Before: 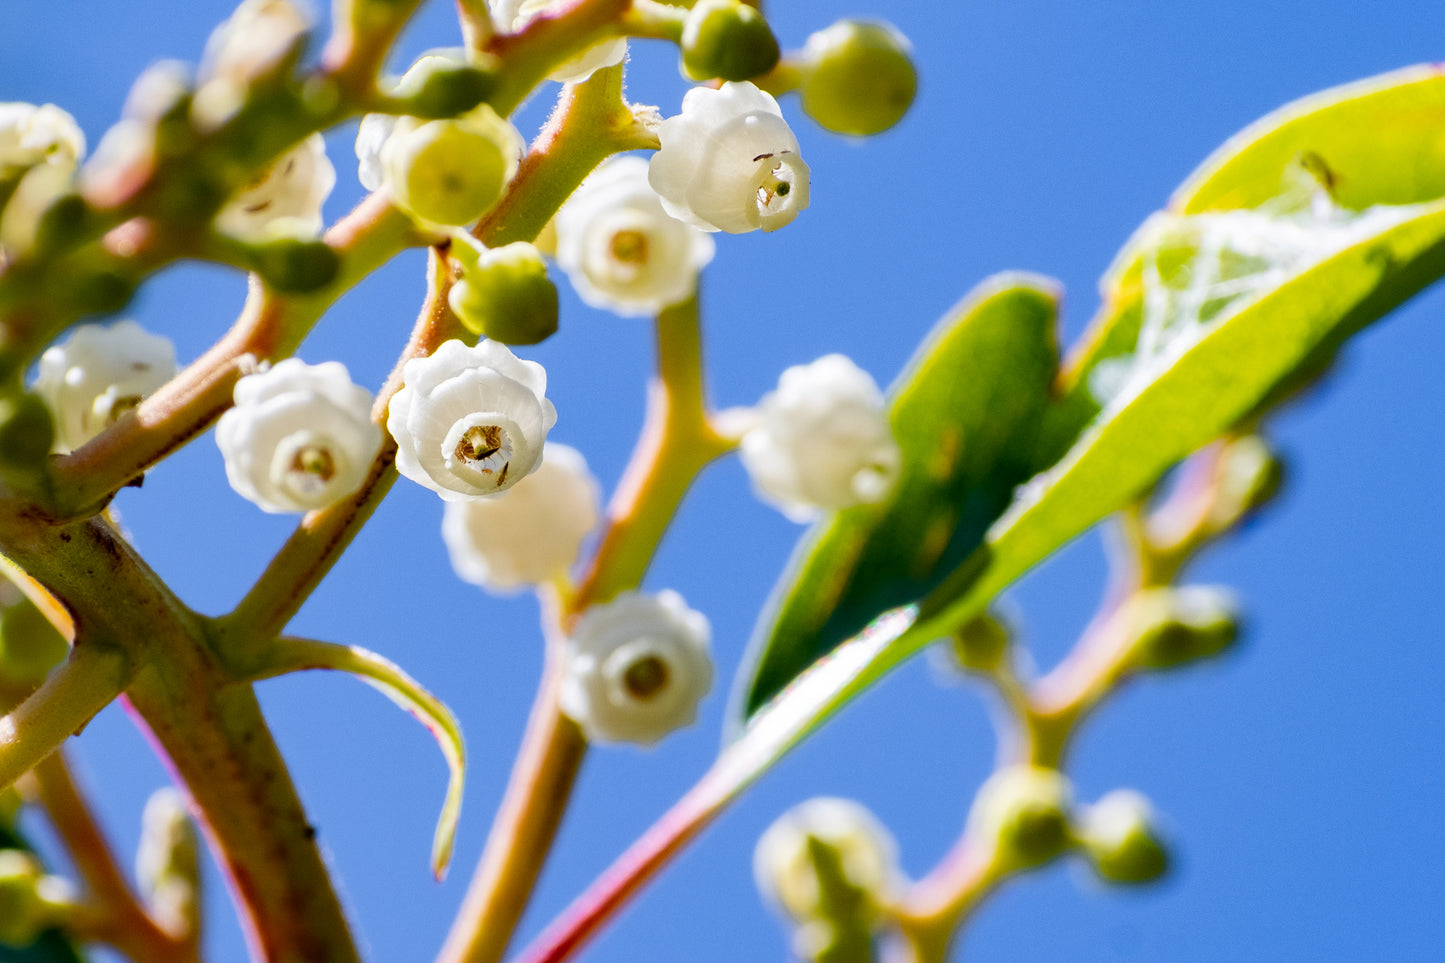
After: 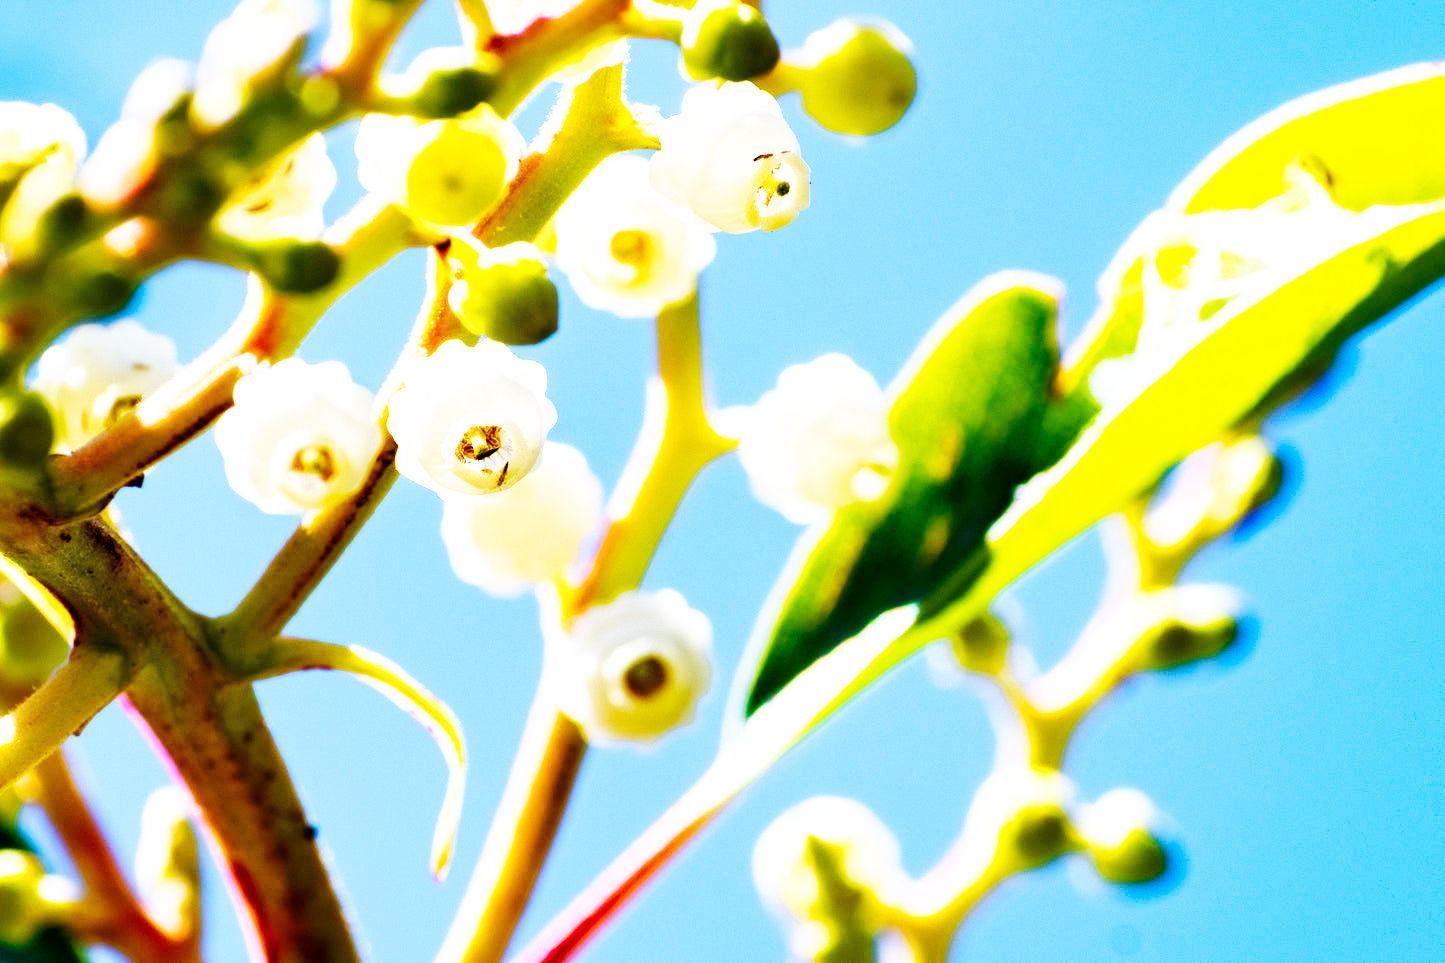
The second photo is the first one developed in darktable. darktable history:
exposure: exposure 0.166 EV, compensate exposure bias true, compensate highlight preservation false
color balance rgb: perceptual saturation grading › global saturation 15.521%, perceptual saturation grading › highlights -19.307%, perceptual saturation grading › shadows 19.198%, global vibrance 35.727%, contrast 10.485%
base curve: curves: ch0 [(0, 0) (0.007, 0.004) (0.027, 0.03) (0.046, 0.07) (0.207, 0.54) (0.442, 0.872) (0.673, 0.972) (1, 1)], preserve colors none
